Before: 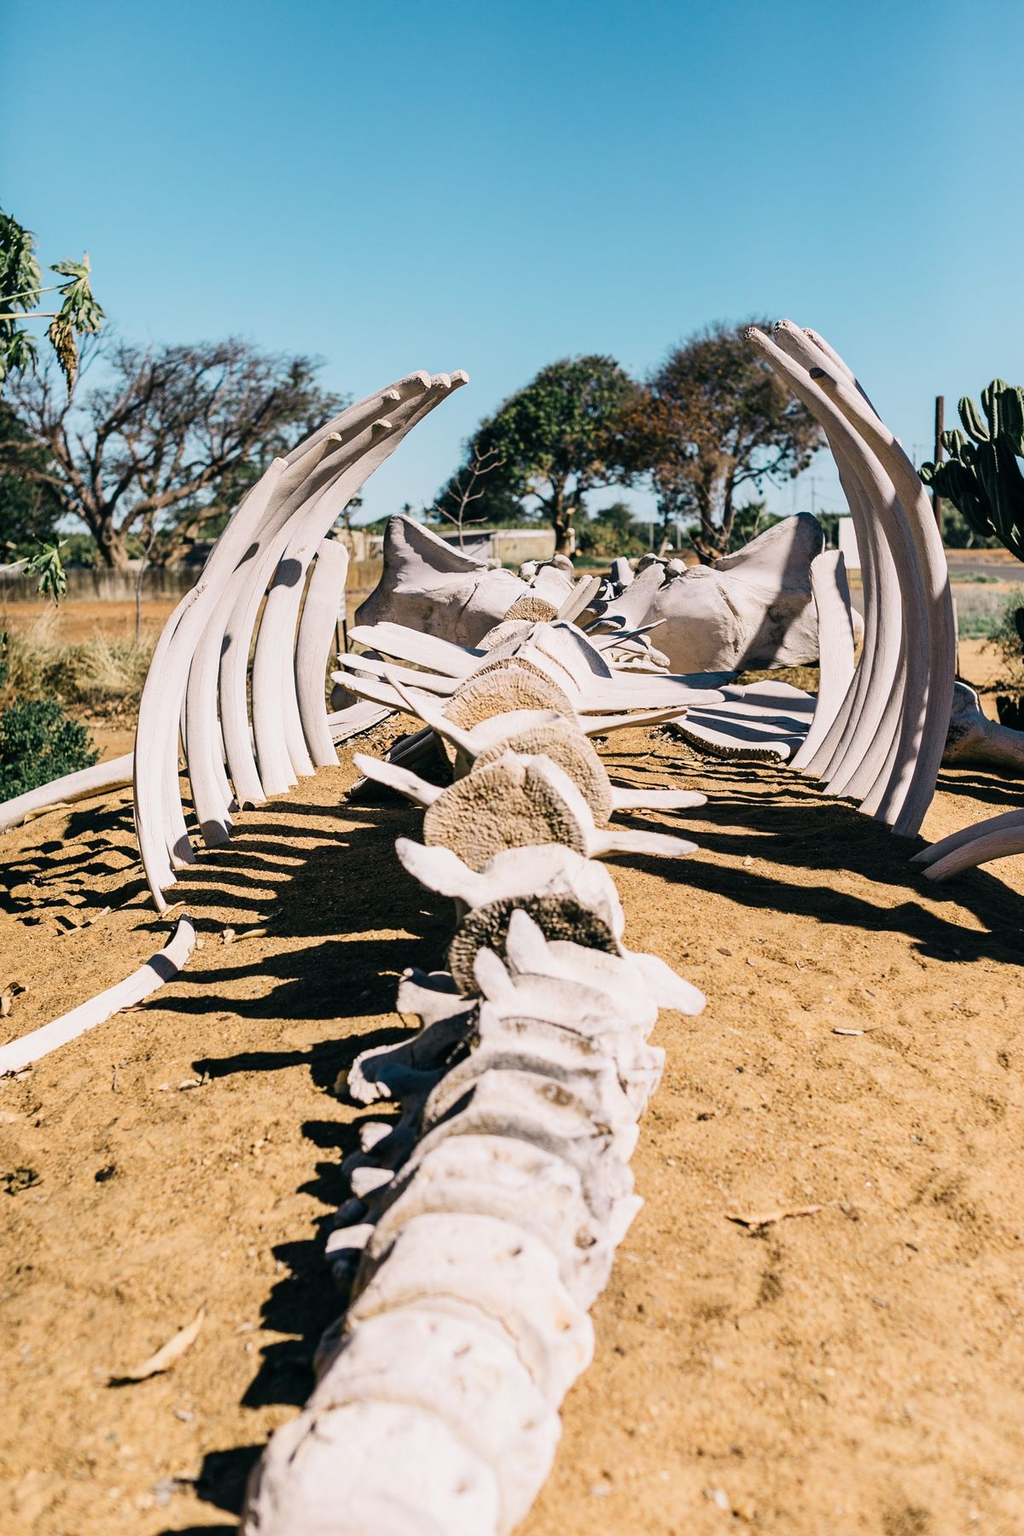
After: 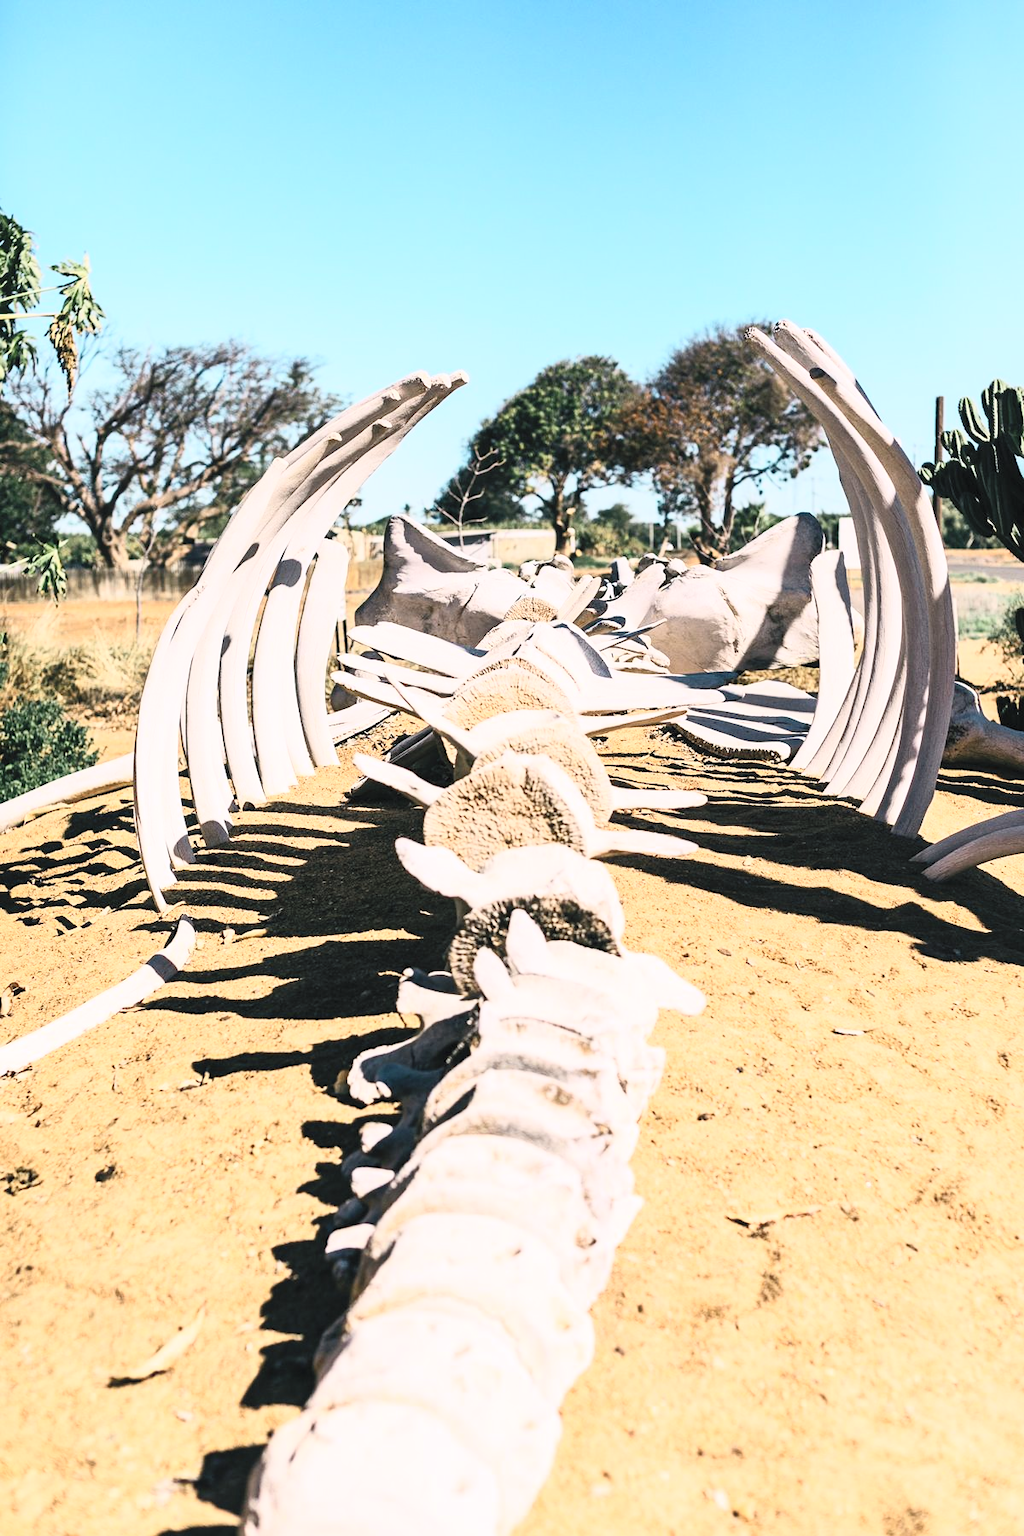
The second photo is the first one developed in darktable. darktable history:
contrast brightness saturation: contrast 0.373, brightness 0.542
